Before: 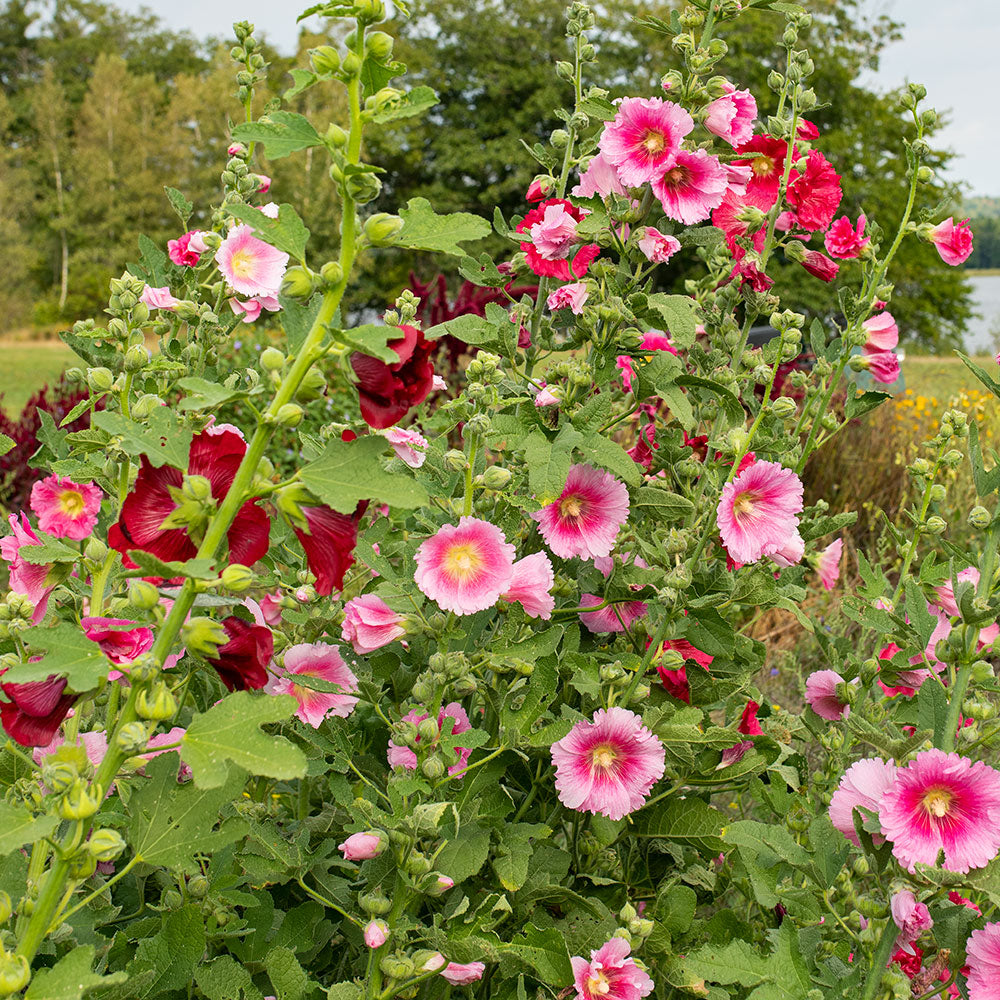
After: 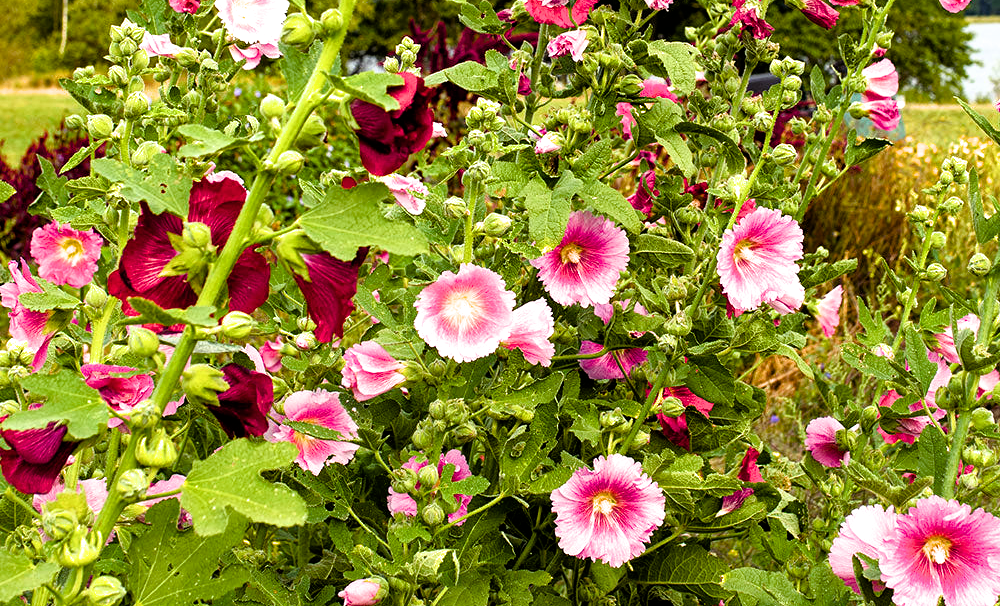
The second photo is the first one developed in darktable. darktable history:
crop and rotate: top 25.37%, bottom 13.984%
shadows and highlights: shadows 36.34, highlights -28.03, soften with gaussian
contrast equalizer: octaves 7, y [[0.5, 0.5, 0.468, 0.5, 0.5, 0.5], [0.5 ×6], [0.5 ×6], [0 ×6], [0 ×6]]
color balance rgb: shadows lift › luminance 0.52%, shadows lift › chroma 6.855%, shadows lift › hue 302.56°, highlights gain › luminance 14.689%, perceptual saturation grading › global saturation 26.469%, perceptual saturation grading › highlights -27.857%, perceptual saturation grading › mid-tones 15.819%, perceptual saturation grading › shadows 33.659%, global vibrance 30.178%, contrast 9.514%
filmic rgb: black relative exposure -8.25 EV, white relative exposure 2.2 EV, target white luminance 99.883%, hardness 7.1, latitude 74.49%, contrast 1.316, highlights saturation mix -2.93%, shadows ↔ highlights balance 29.66%
